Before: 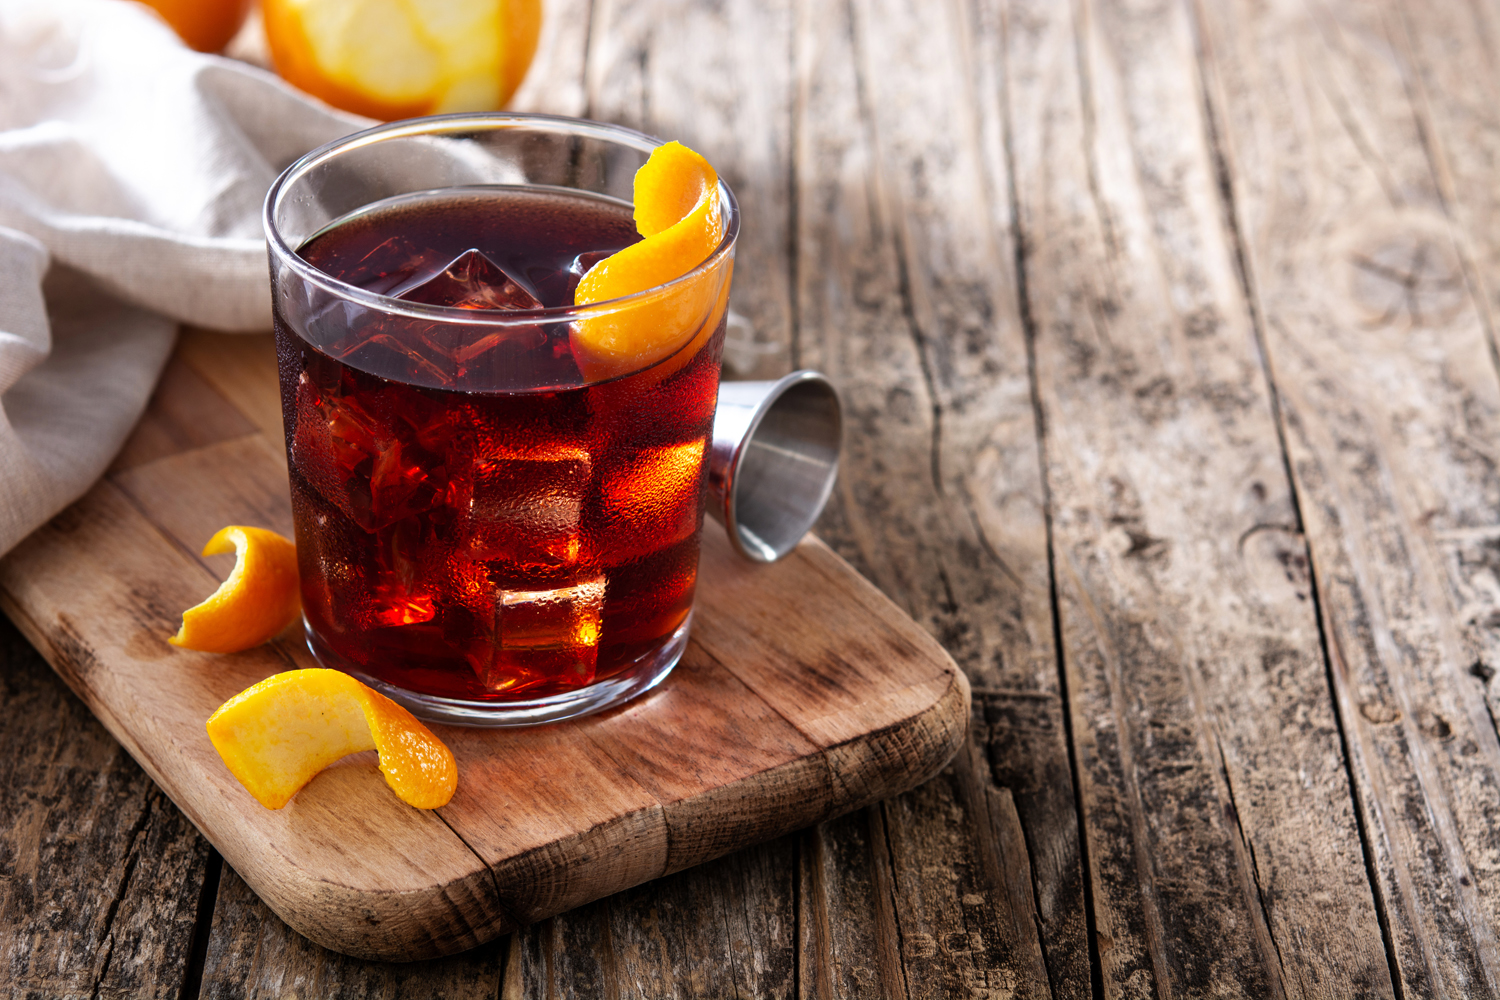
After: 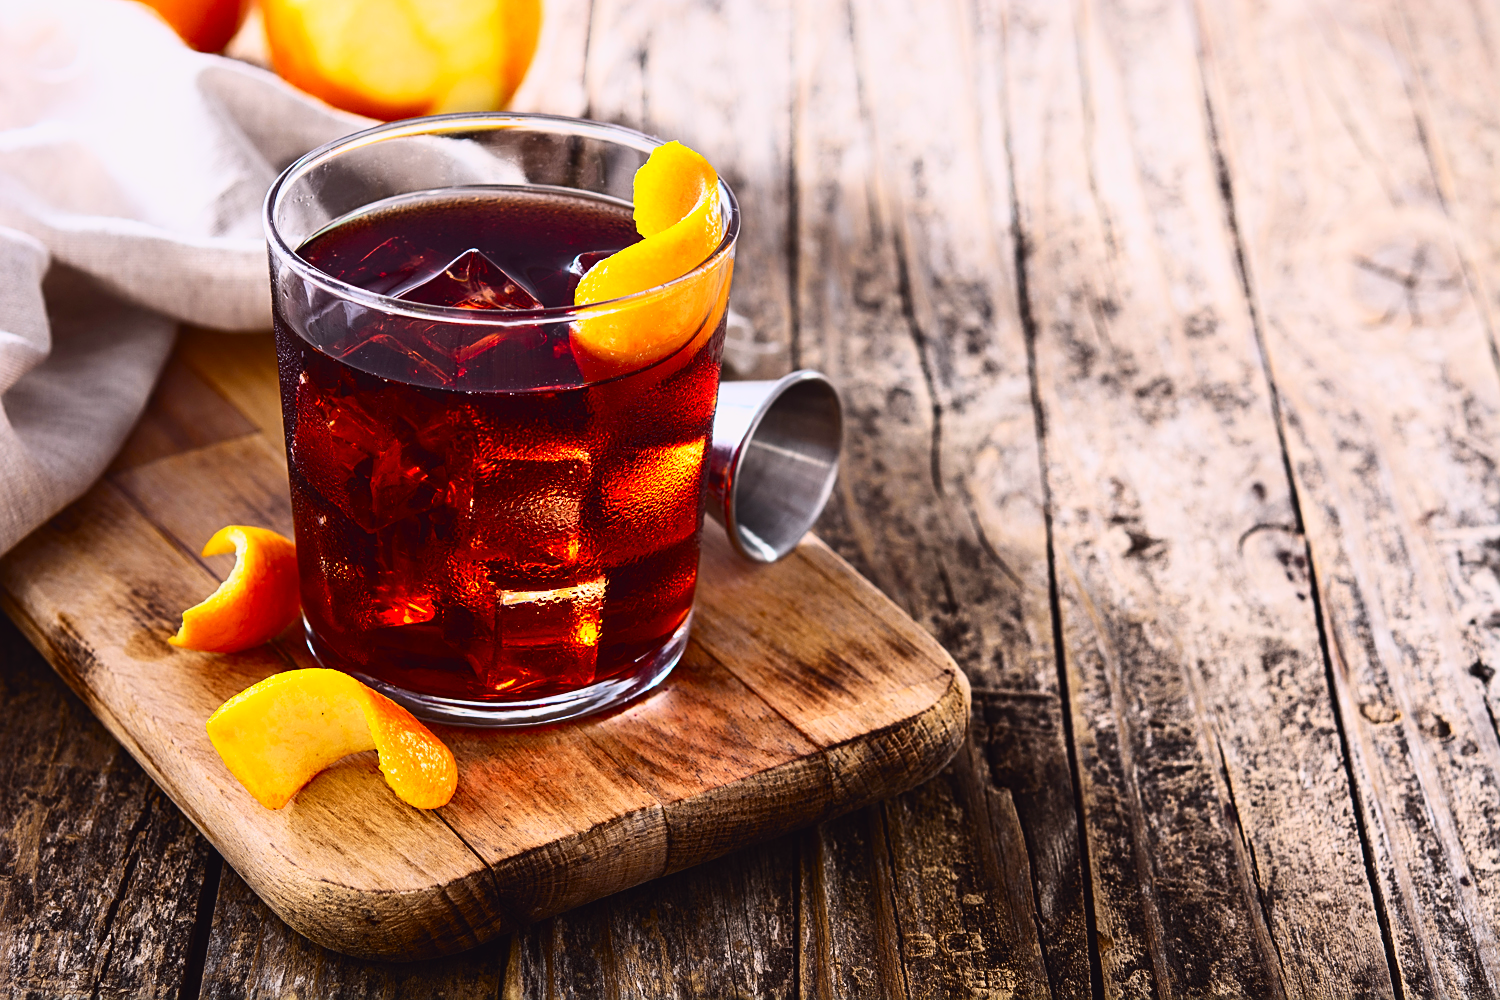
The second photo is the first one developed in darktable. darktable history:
tone curve: curves: ch0 [(0, 0.031) (0.145, 0.106) (0.319, 0.269) (0.495, 0.544) (0.707, 0.833) (0.859, 0.931) (1, 0.967)]; ch1 [(0, 0) (0.279, 0.218) (0.424, 0.411) (0.495, 0.504) (0.538, 0.55) (0.578, 0.595) (0.707, 0.778) (1, 1)]; ch2 [(0, 0) (0.125, 0.089) (0.353, 0.329) (0.436, 0.432) (0.552, 0.554) (0.615, 0.674) (1, 1)], color space Lab, independent channels, preserve colors none
sharpen: on, module defaults
